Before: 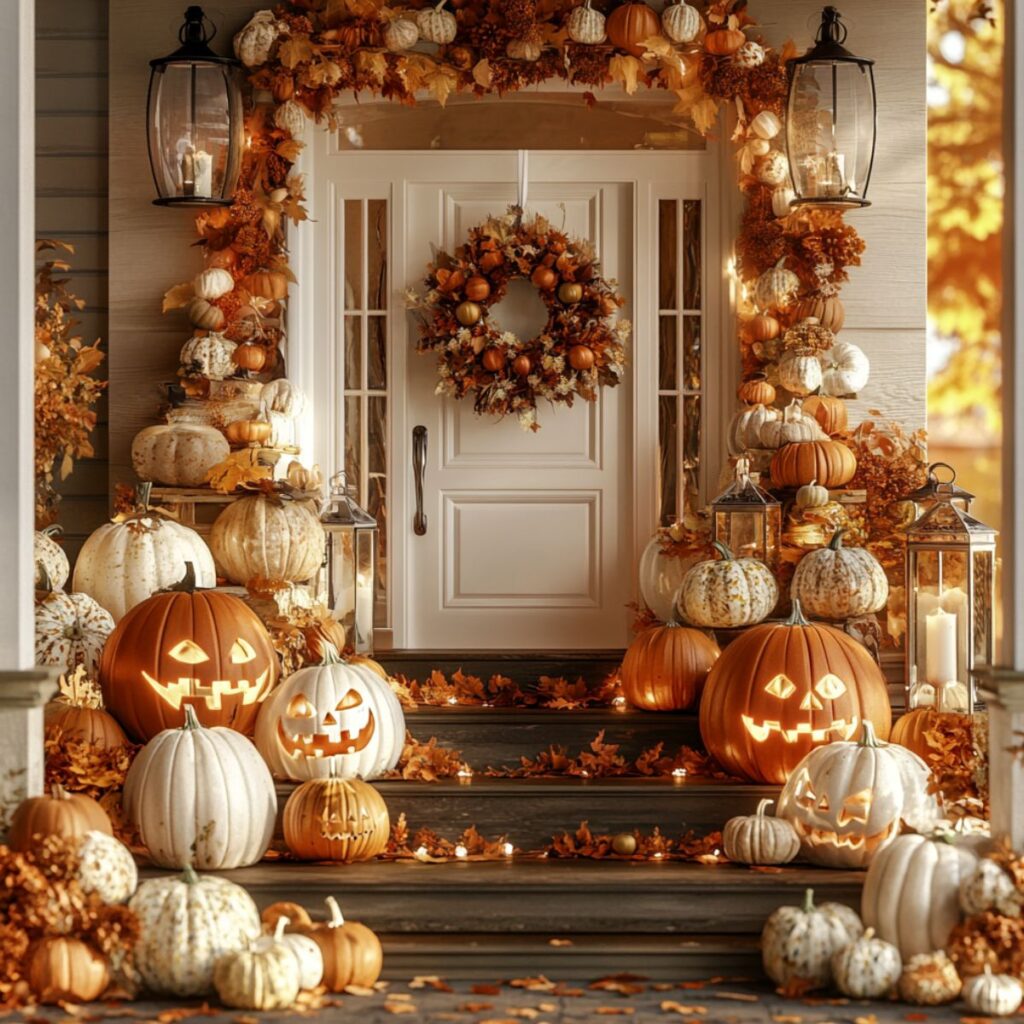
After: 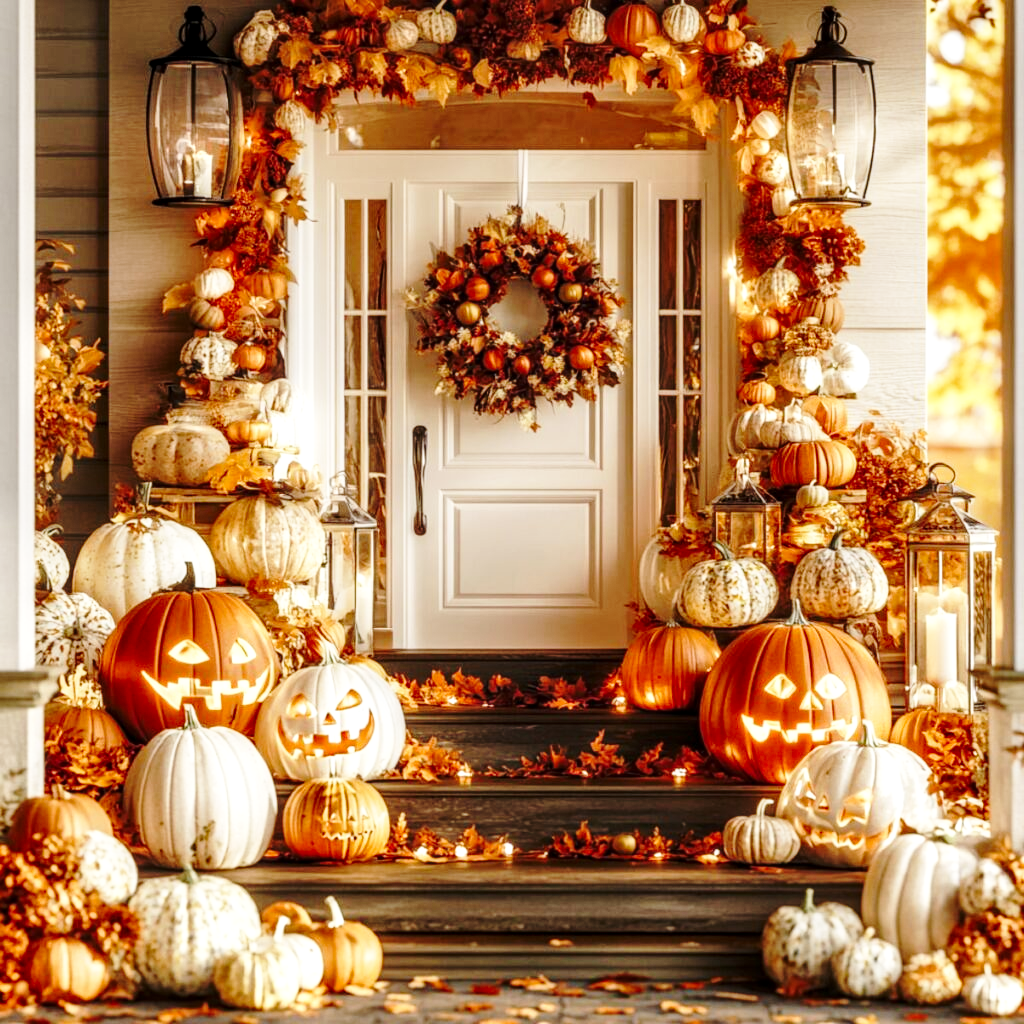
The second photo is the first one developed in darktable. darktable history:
local contrast: on, module defaults
base curve: curves: ch0 [(0, 0) (0.032, 0.037) (0.105, 0.228) (0.435, 0.76) (0.856, 0.983) (1, 1)], preserve colors none
